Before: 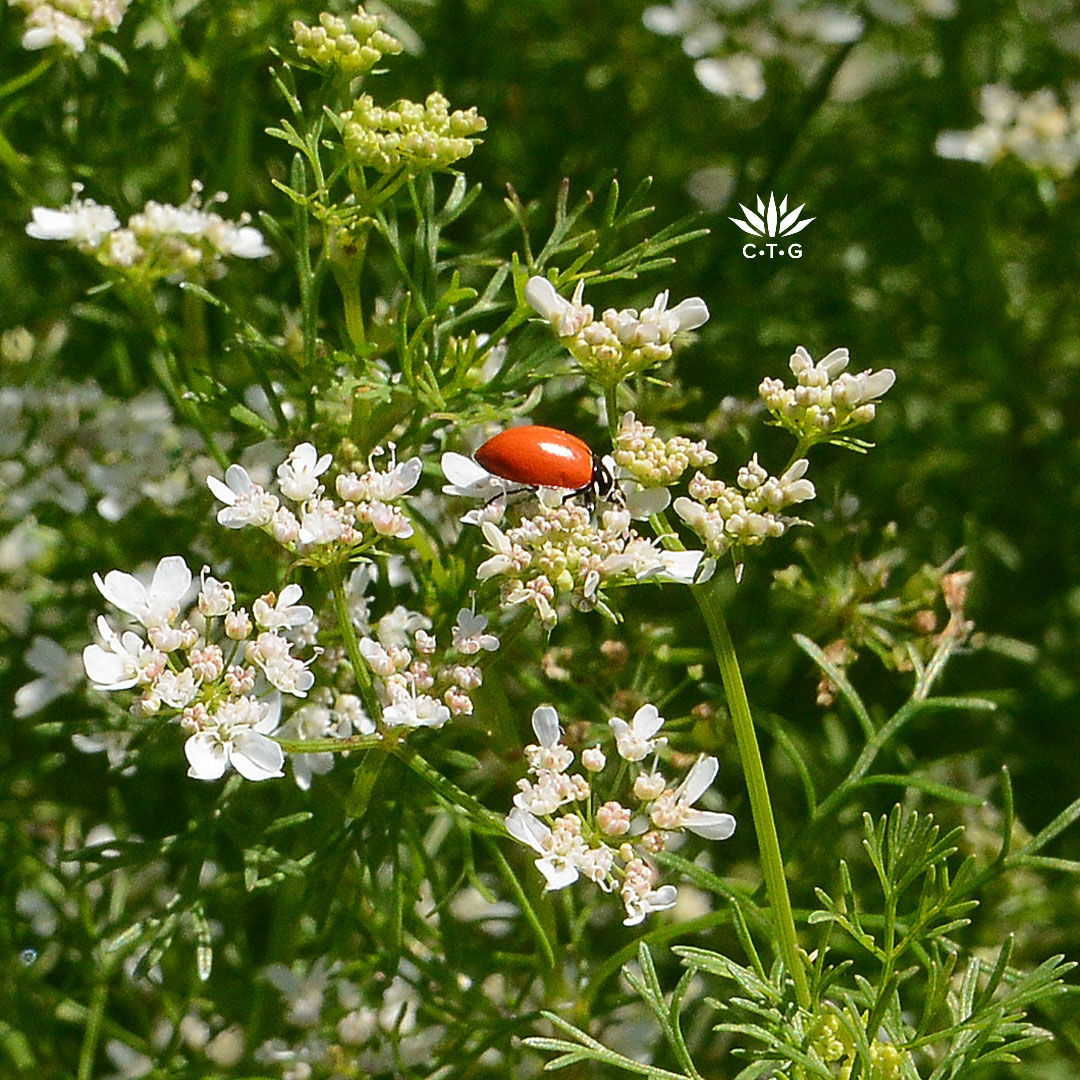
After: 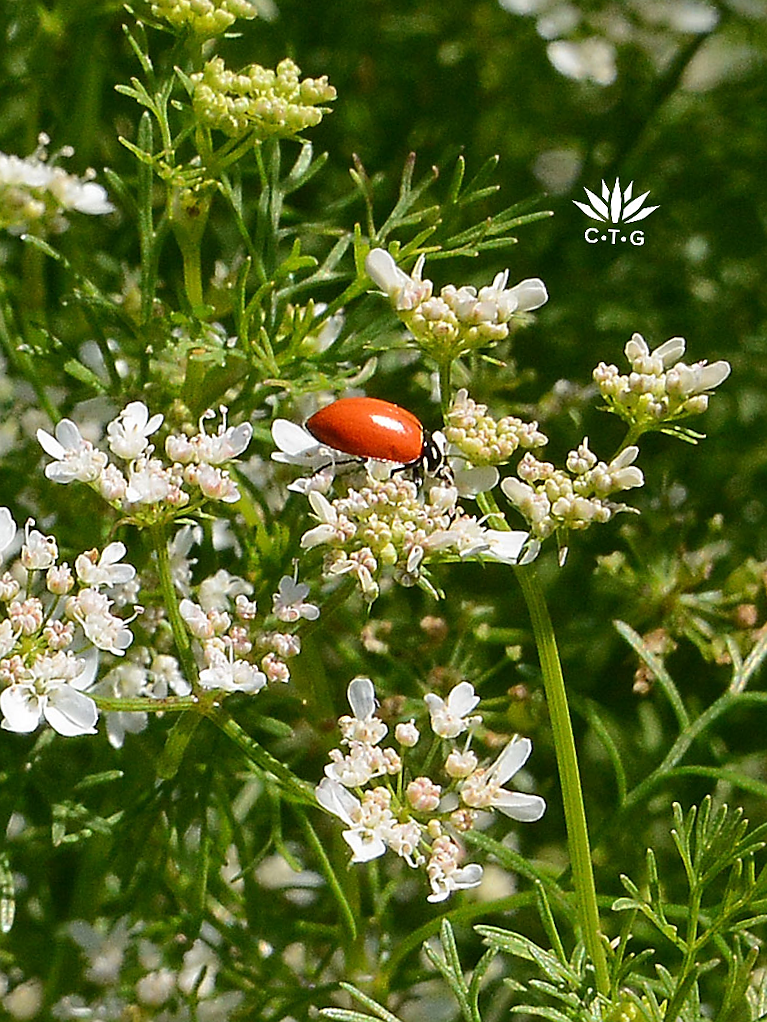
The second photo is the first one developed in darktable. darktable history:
sharpen: radius 1, threshold 1
crop and rotate: angle -3.27°, left 14.277%, top 0.028%, right 10.766%, bottom 0.028%
